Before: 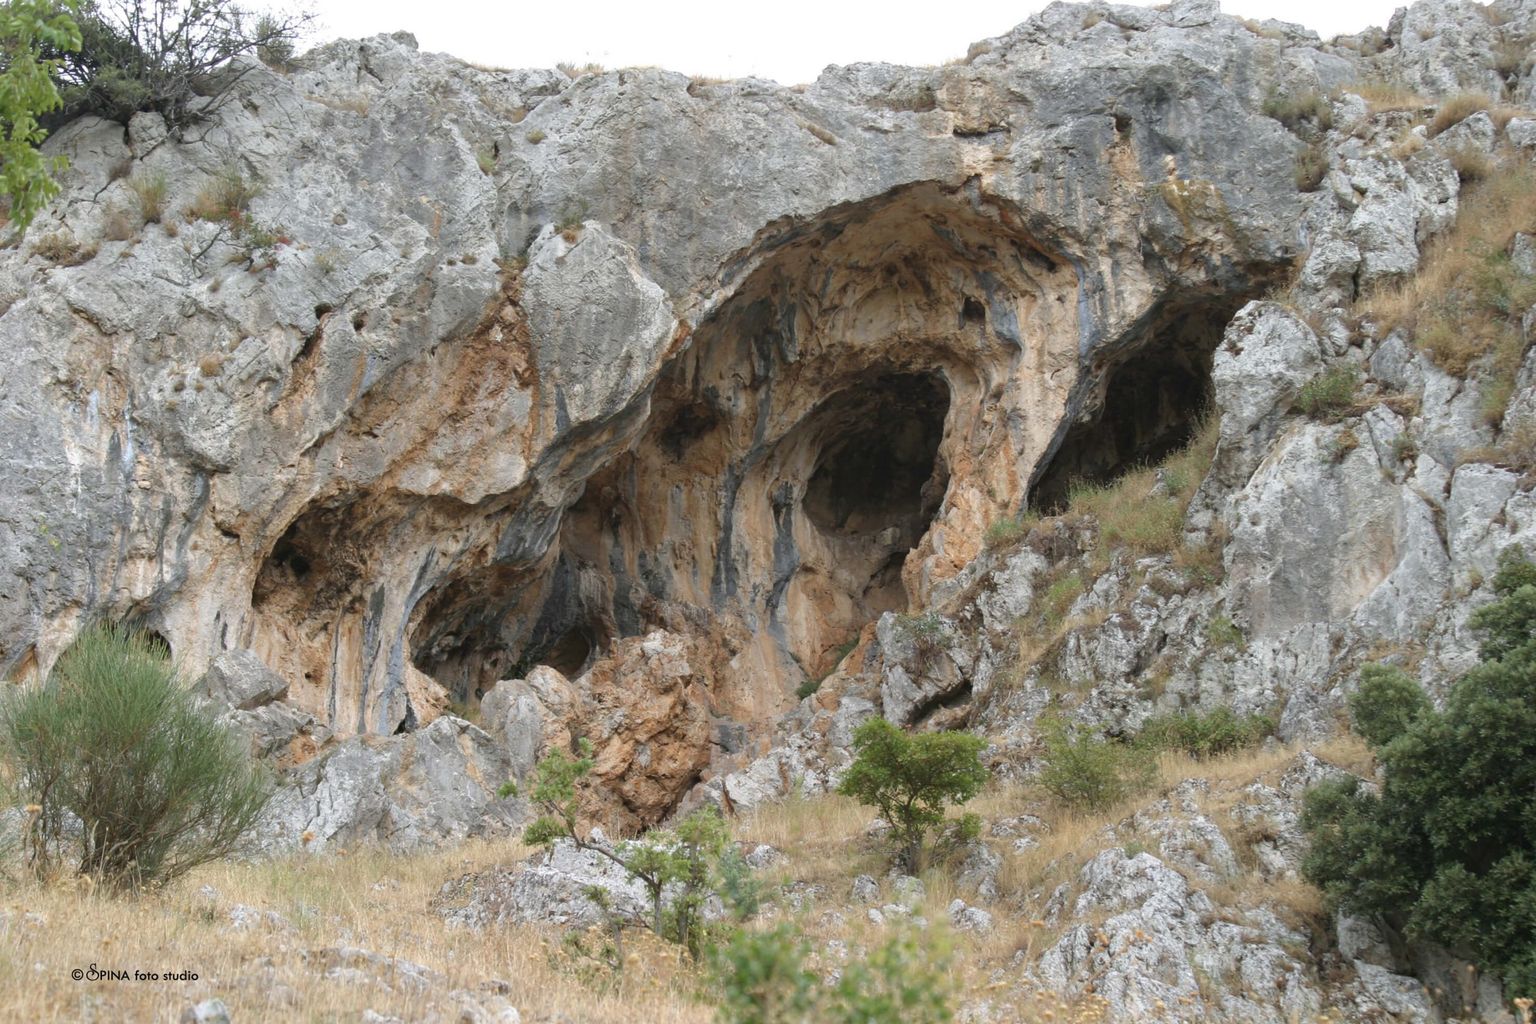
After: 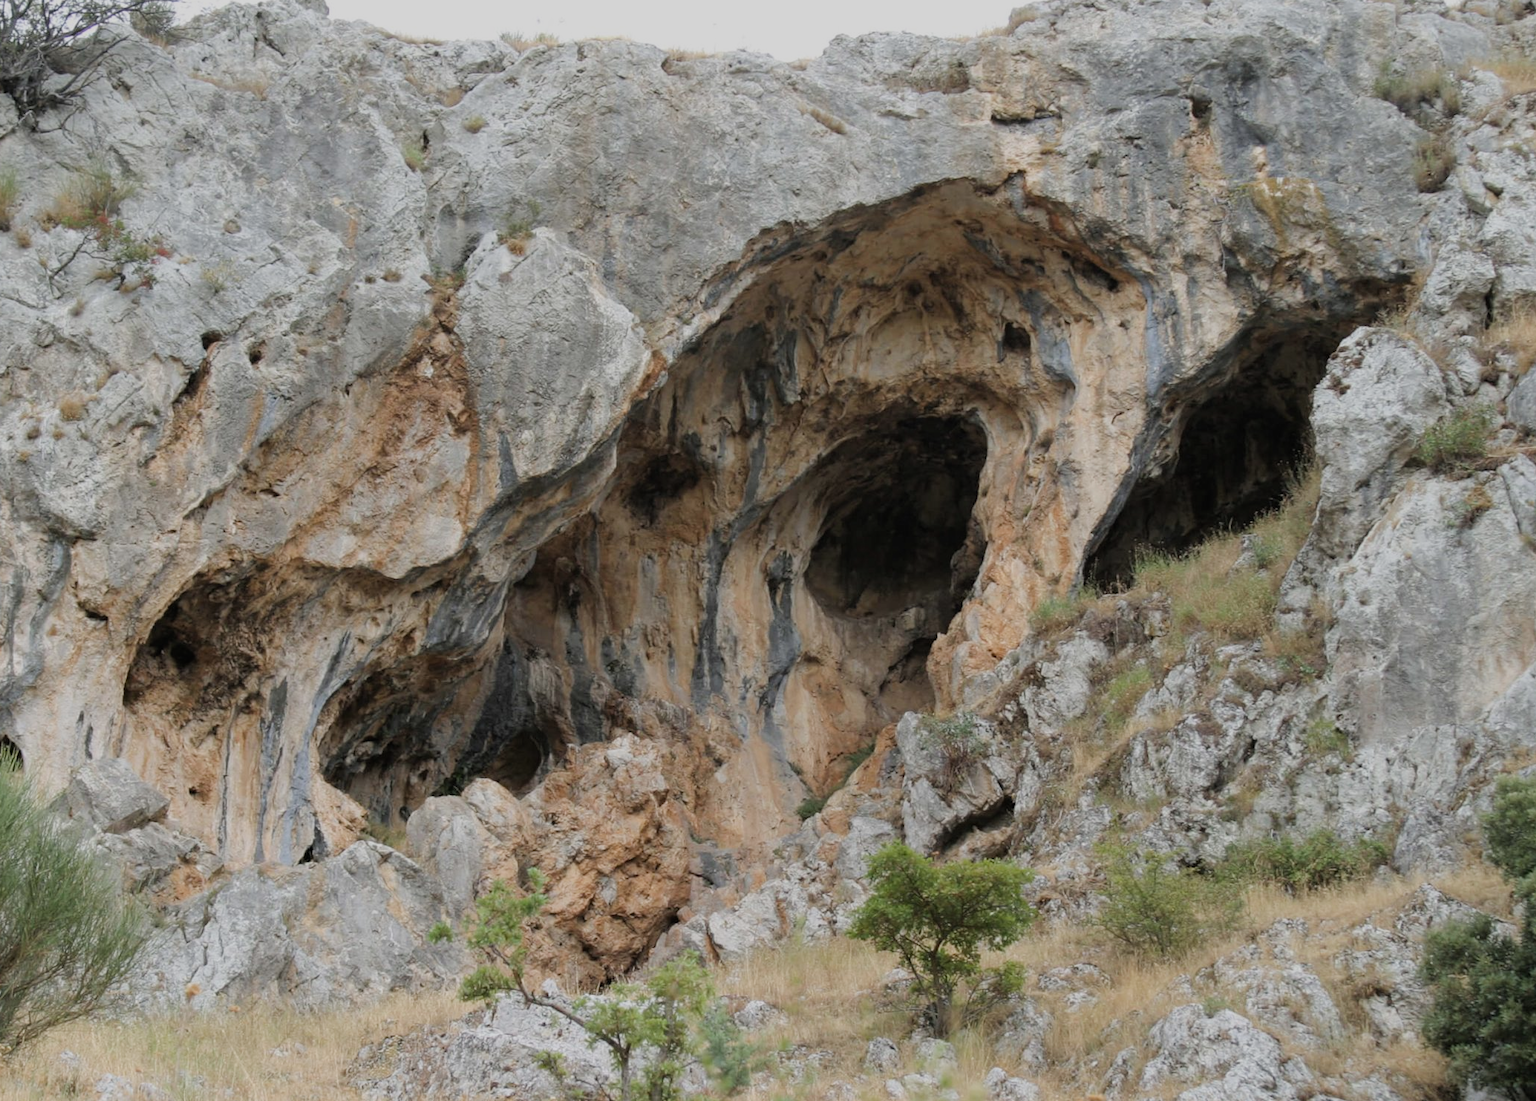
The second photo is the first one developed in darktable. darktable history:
crop: left 9.942%, top 3.595%, right 9.205%, bottom 9.45%
filmic rgb: black relative exposure -7.65 EV, white relative exposure 4.56 EV, hardness 3.61
